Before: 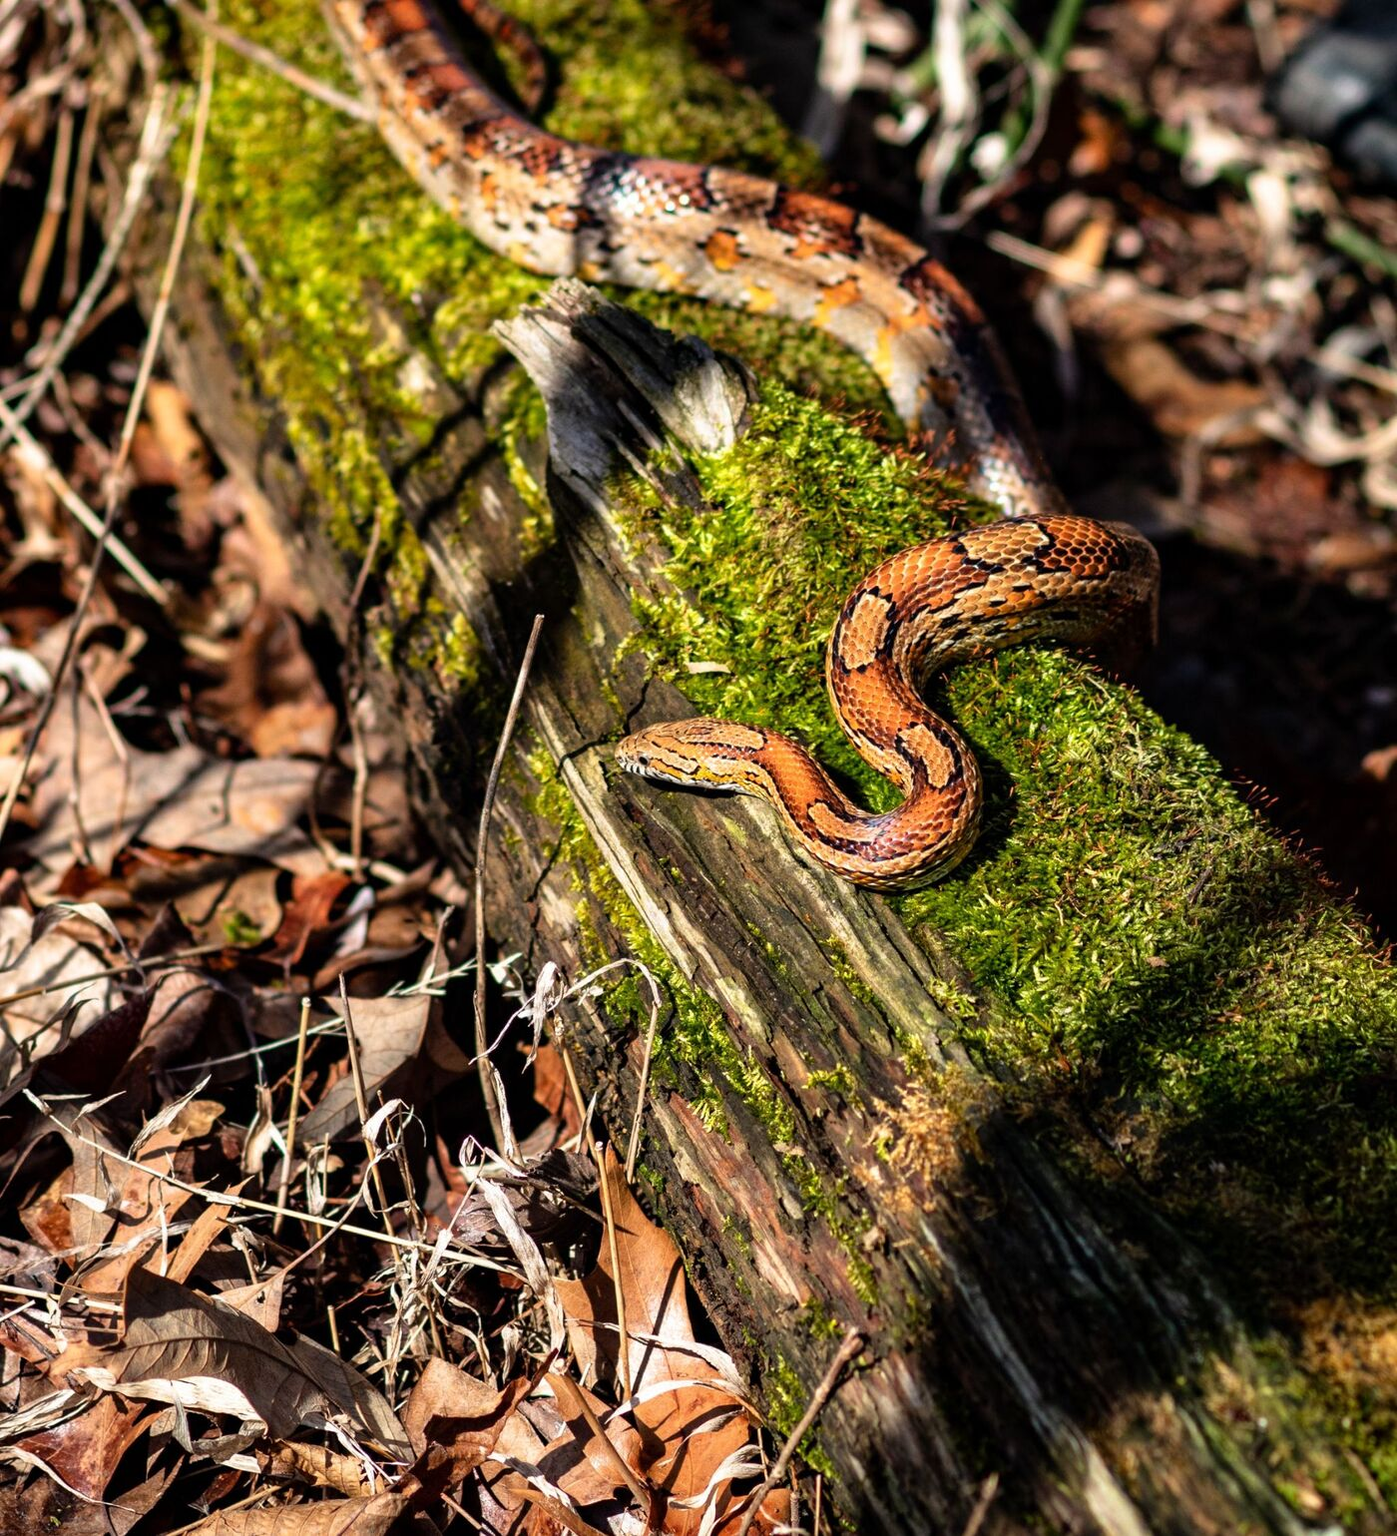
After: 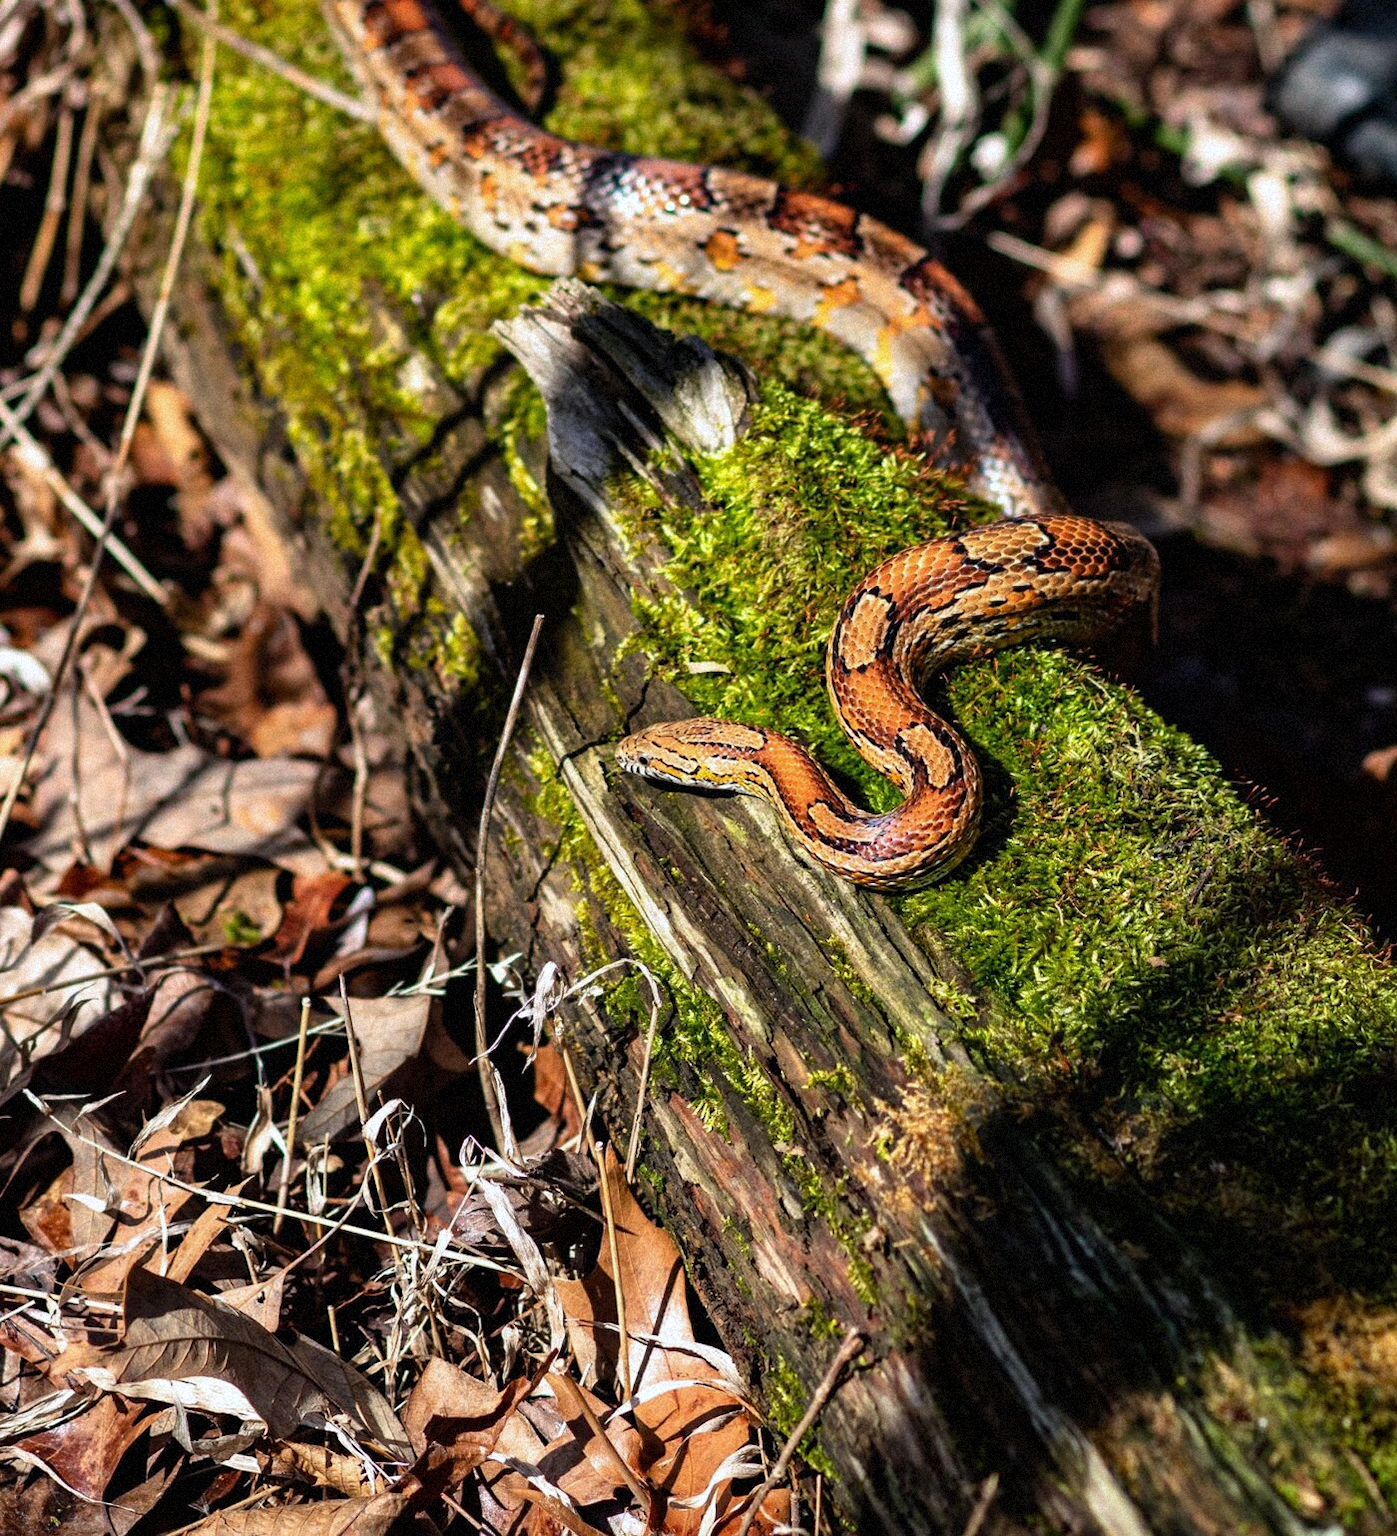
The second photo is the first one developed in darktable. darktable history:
grain: mid-tones bias 0%
white balance: red 0.967, blue 1.049
